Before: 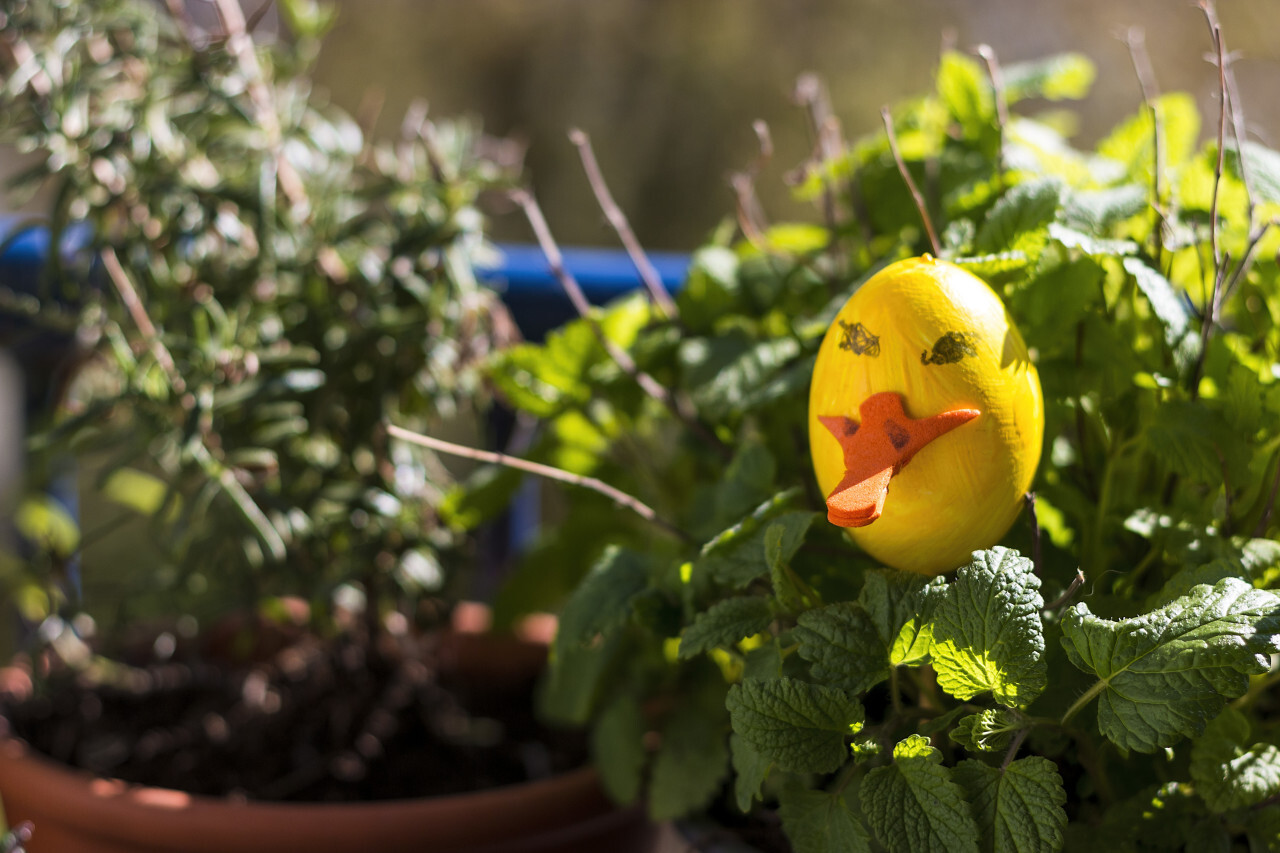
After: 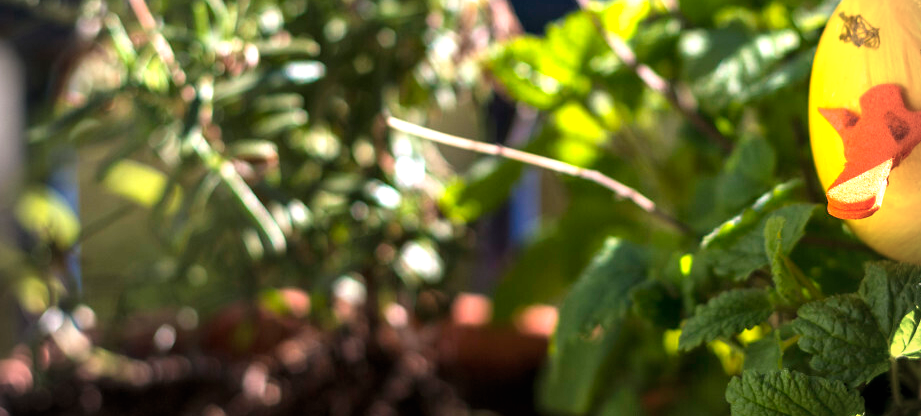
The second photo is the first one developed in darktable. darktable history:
crop: top 36.131%, right 28.011%, bottom 15.059%
exposure: black level correction 0, exposure 1.096 EV, compensate exposure bias true, compensate highlight preservation false
vignetting: fall-off radius 44.92%, unbound false
